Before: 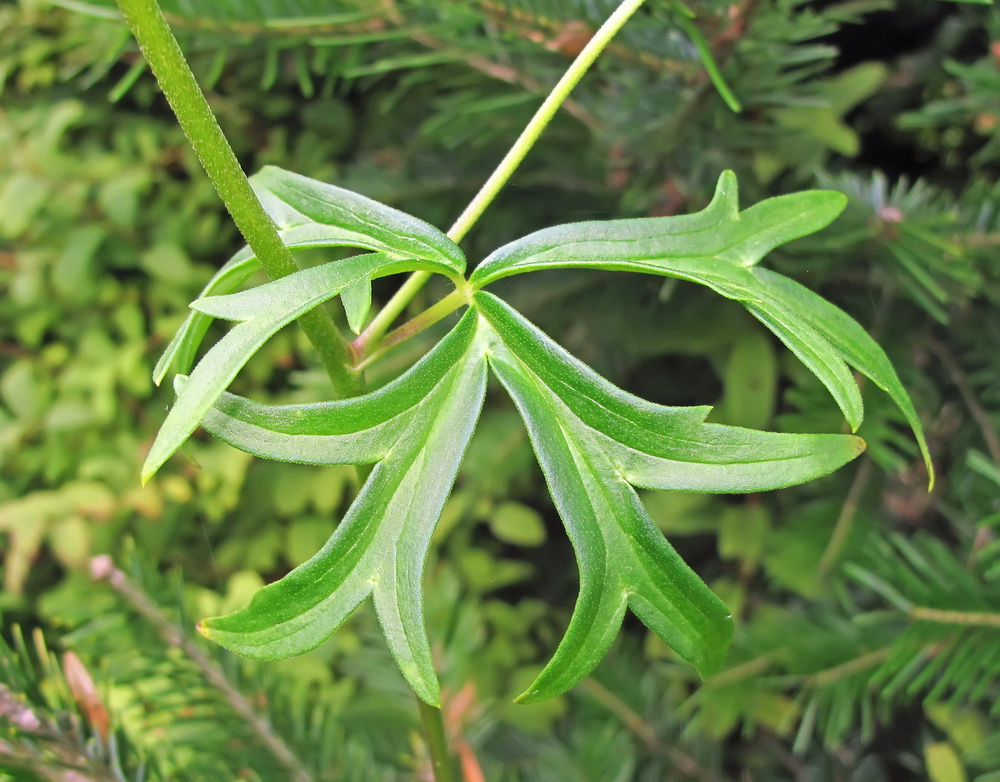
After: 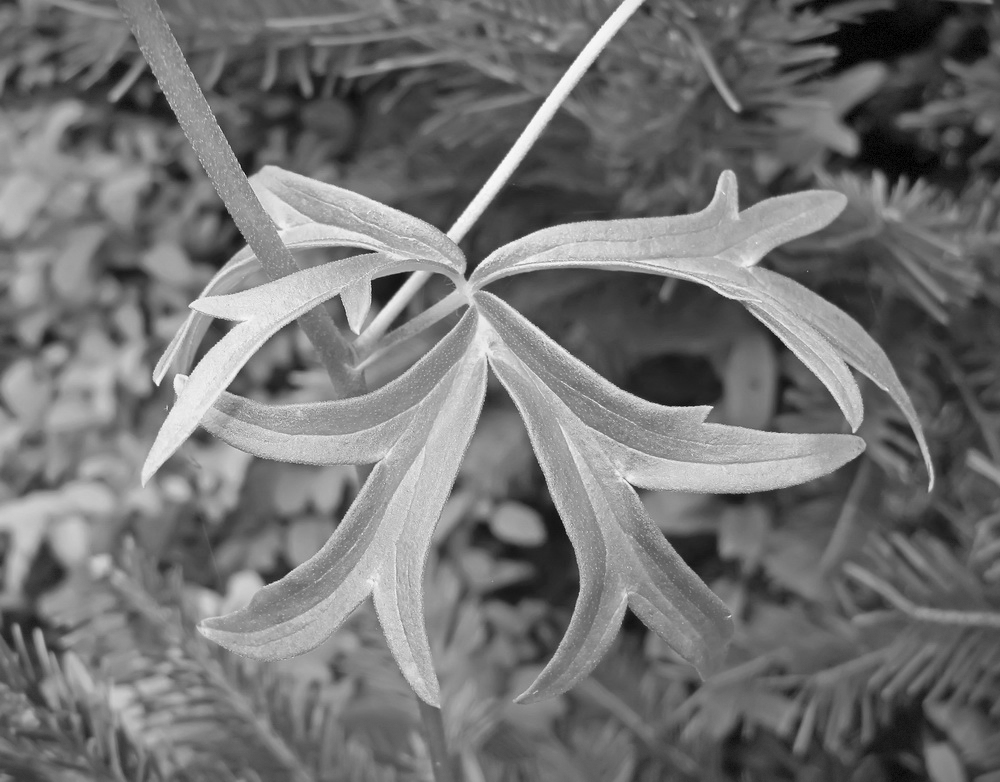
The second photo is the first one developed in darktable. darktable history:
monochrome: size 1
vignetting: fall-off start 100%, brightness -0.406, saturation -0.3, width/height ratio 1.324, dithering 8-bit output, unbound false
